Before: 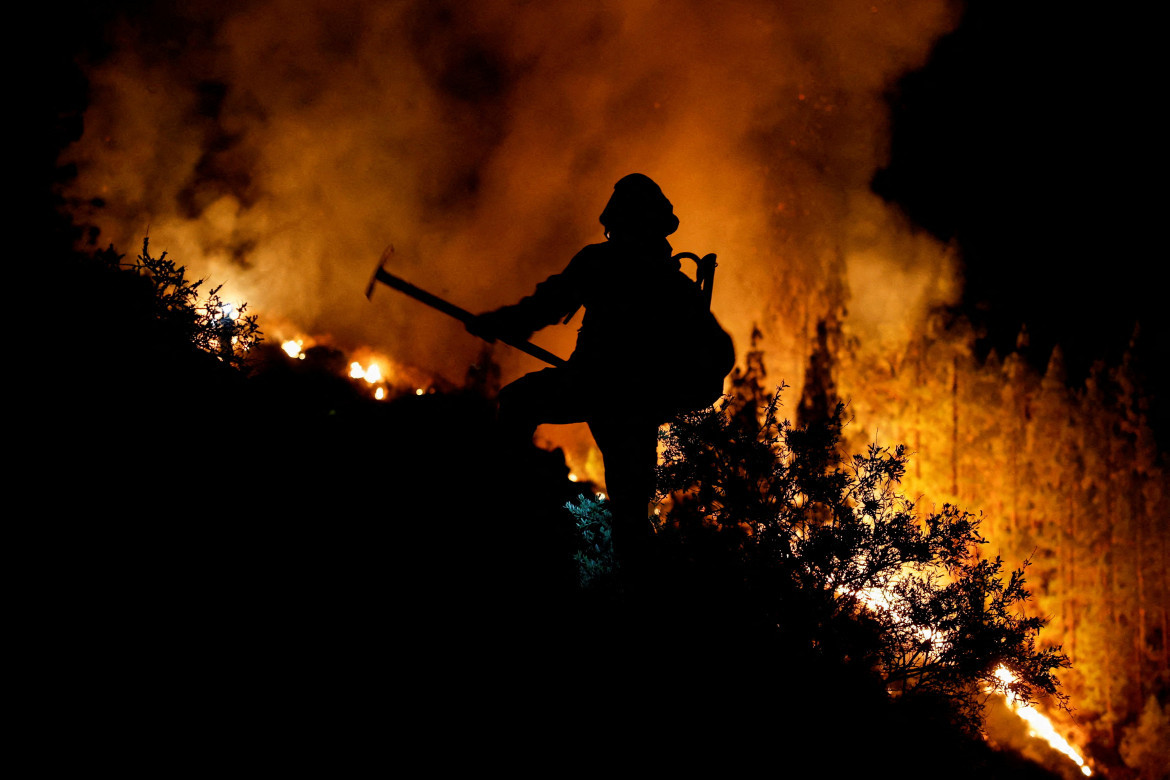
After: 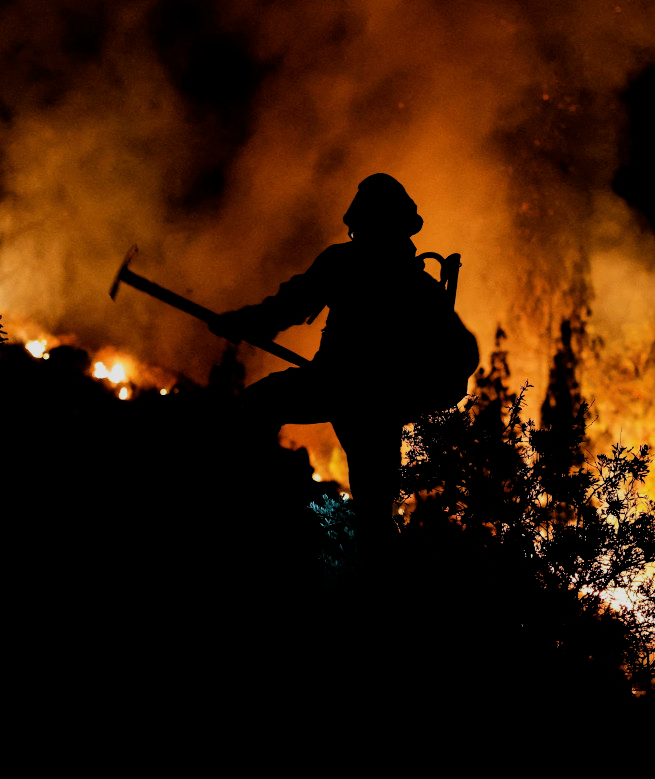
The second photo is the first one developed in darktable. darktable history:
crop: left 21.965%, right 21.981%, bottom 0.01%
filmic rgb: black relative exposure -5.11 EV, white relative exposure 3.98 EV, hardness 2.9, contrast 1.3
